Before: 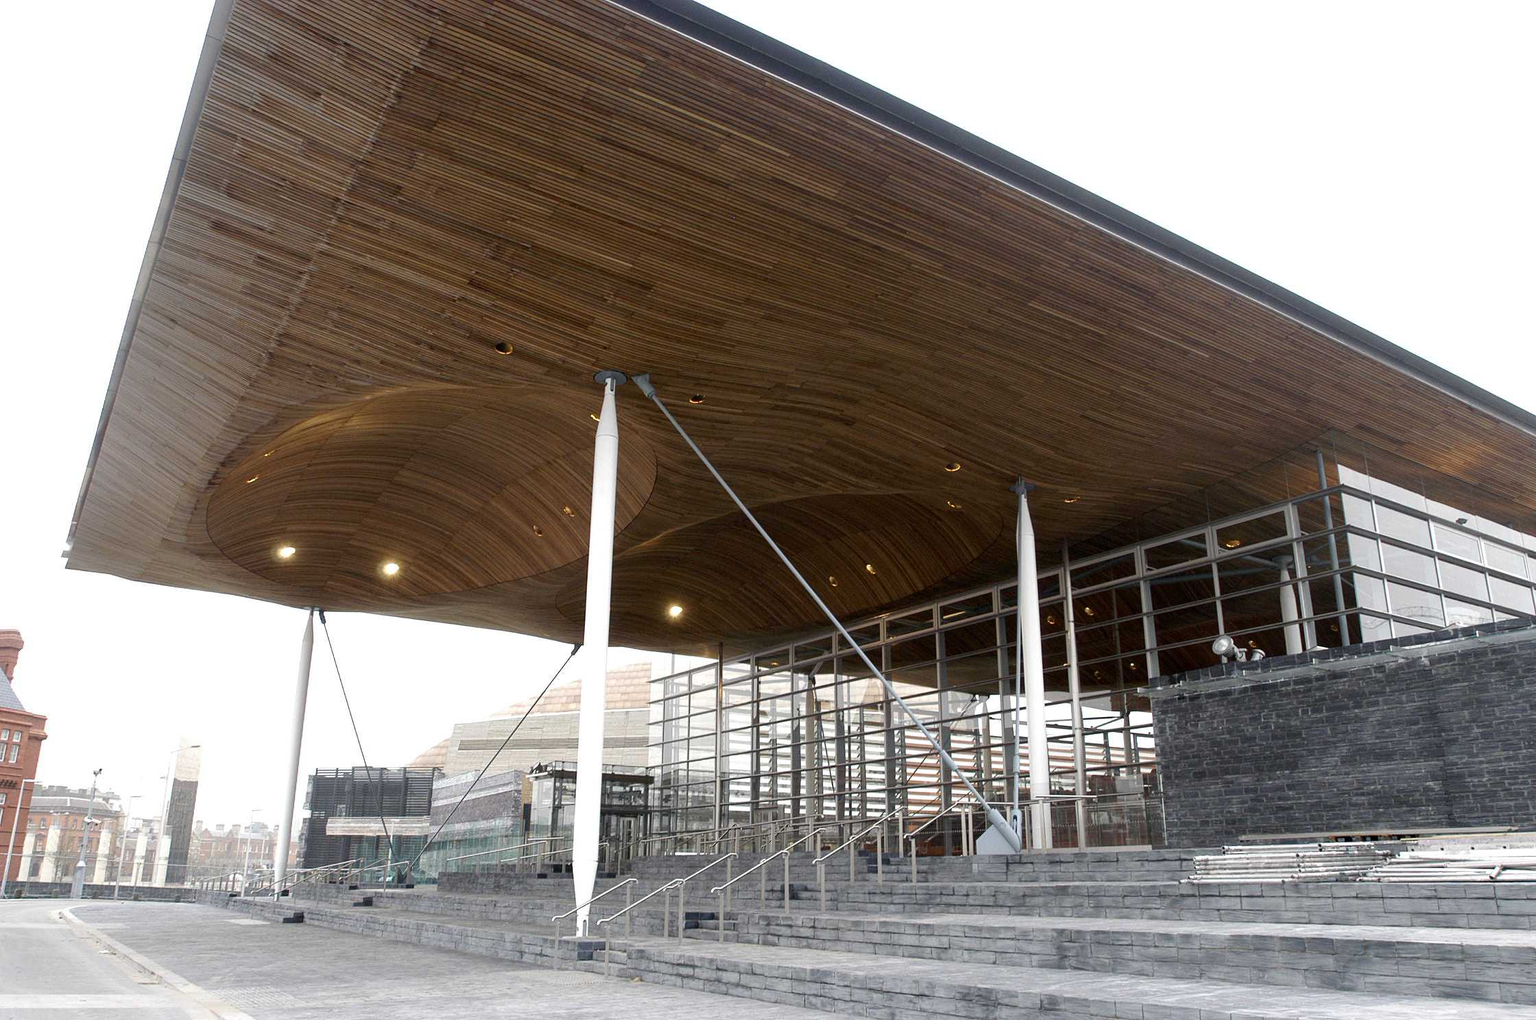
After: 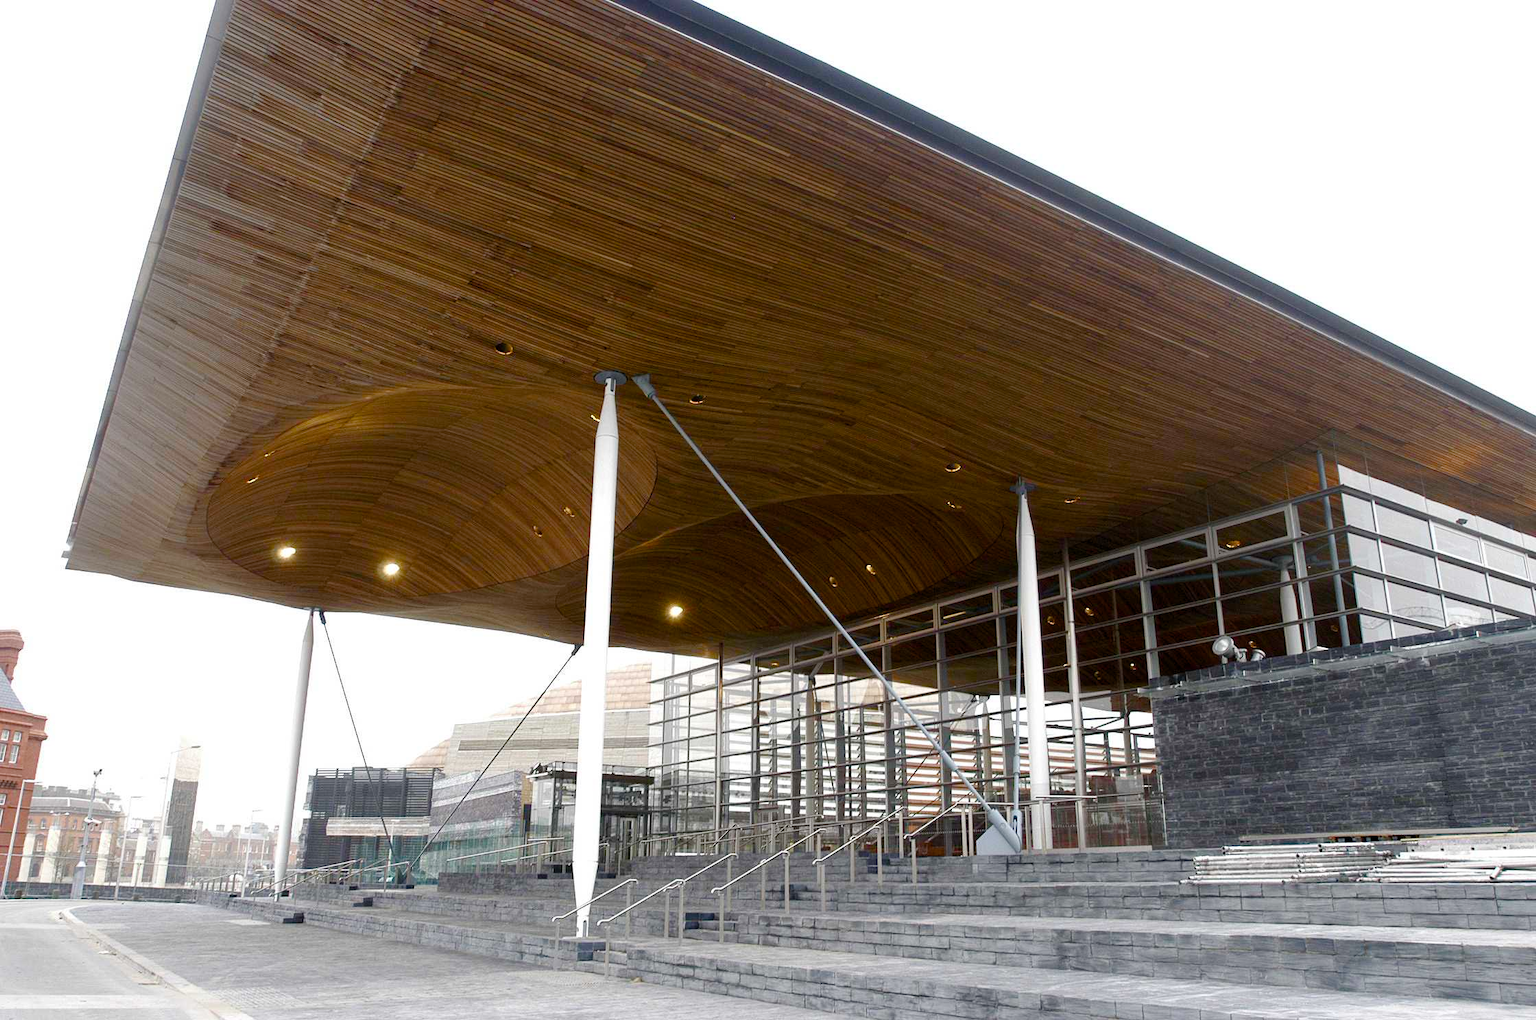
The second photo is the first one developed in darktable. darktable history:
color balance rgb: perceptual saturation grading › global saturation 20%, perceptual saturation grading › highlights -24.747%, perceptual saturation grading › shadows 49.342%, global vibrance 6.053%
